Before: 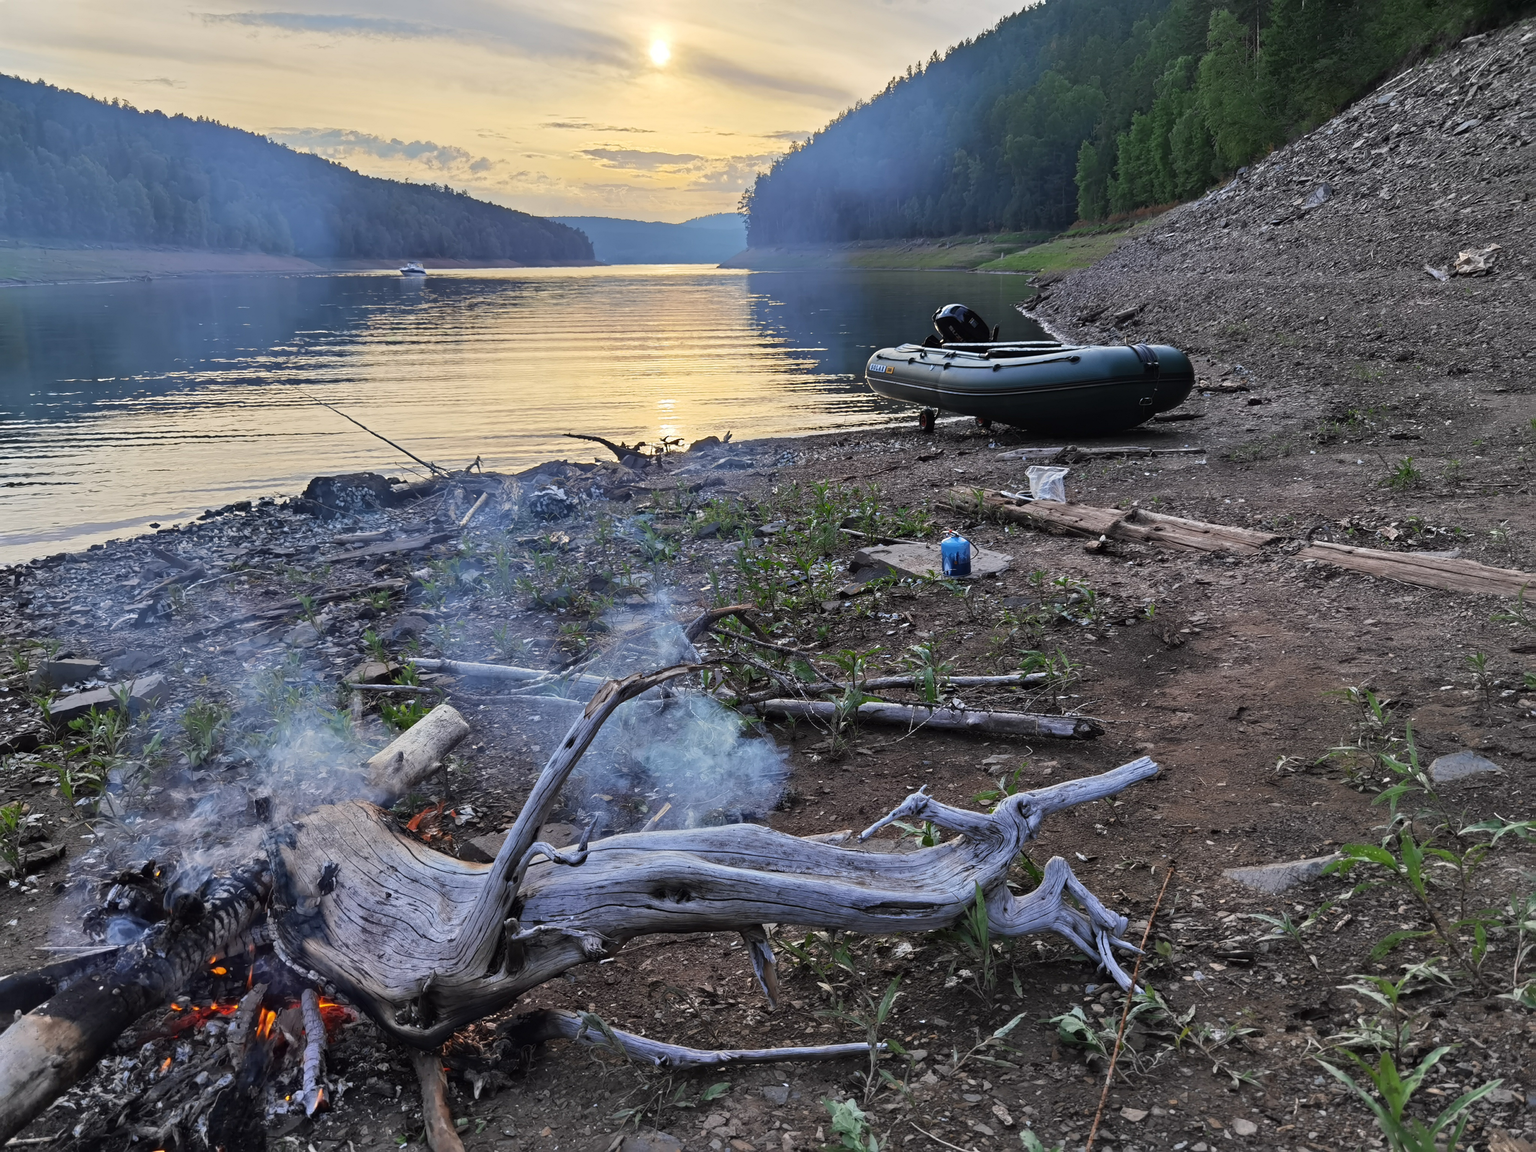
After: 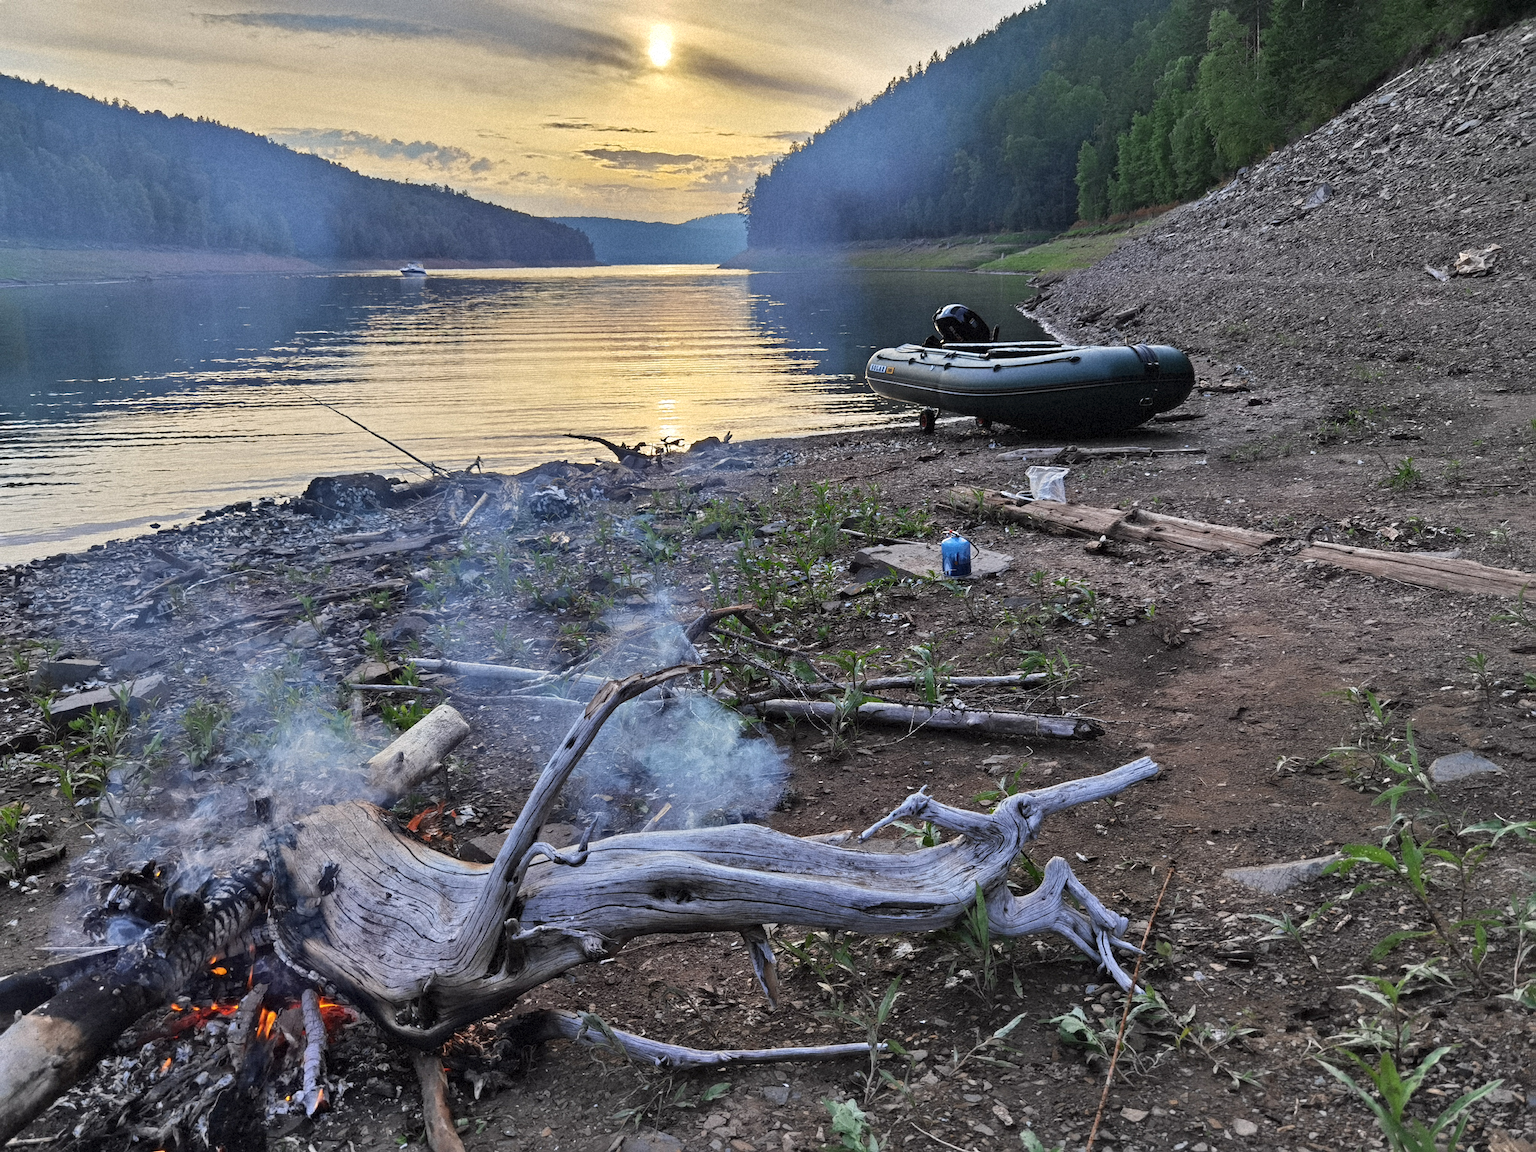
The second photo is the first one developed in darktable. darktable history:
grain: mid-tones bias 0%
shadows and highlights: radius 171.16, shadows 27, white point adjustment 3.13, highlights -67.95, soften with gaussian
